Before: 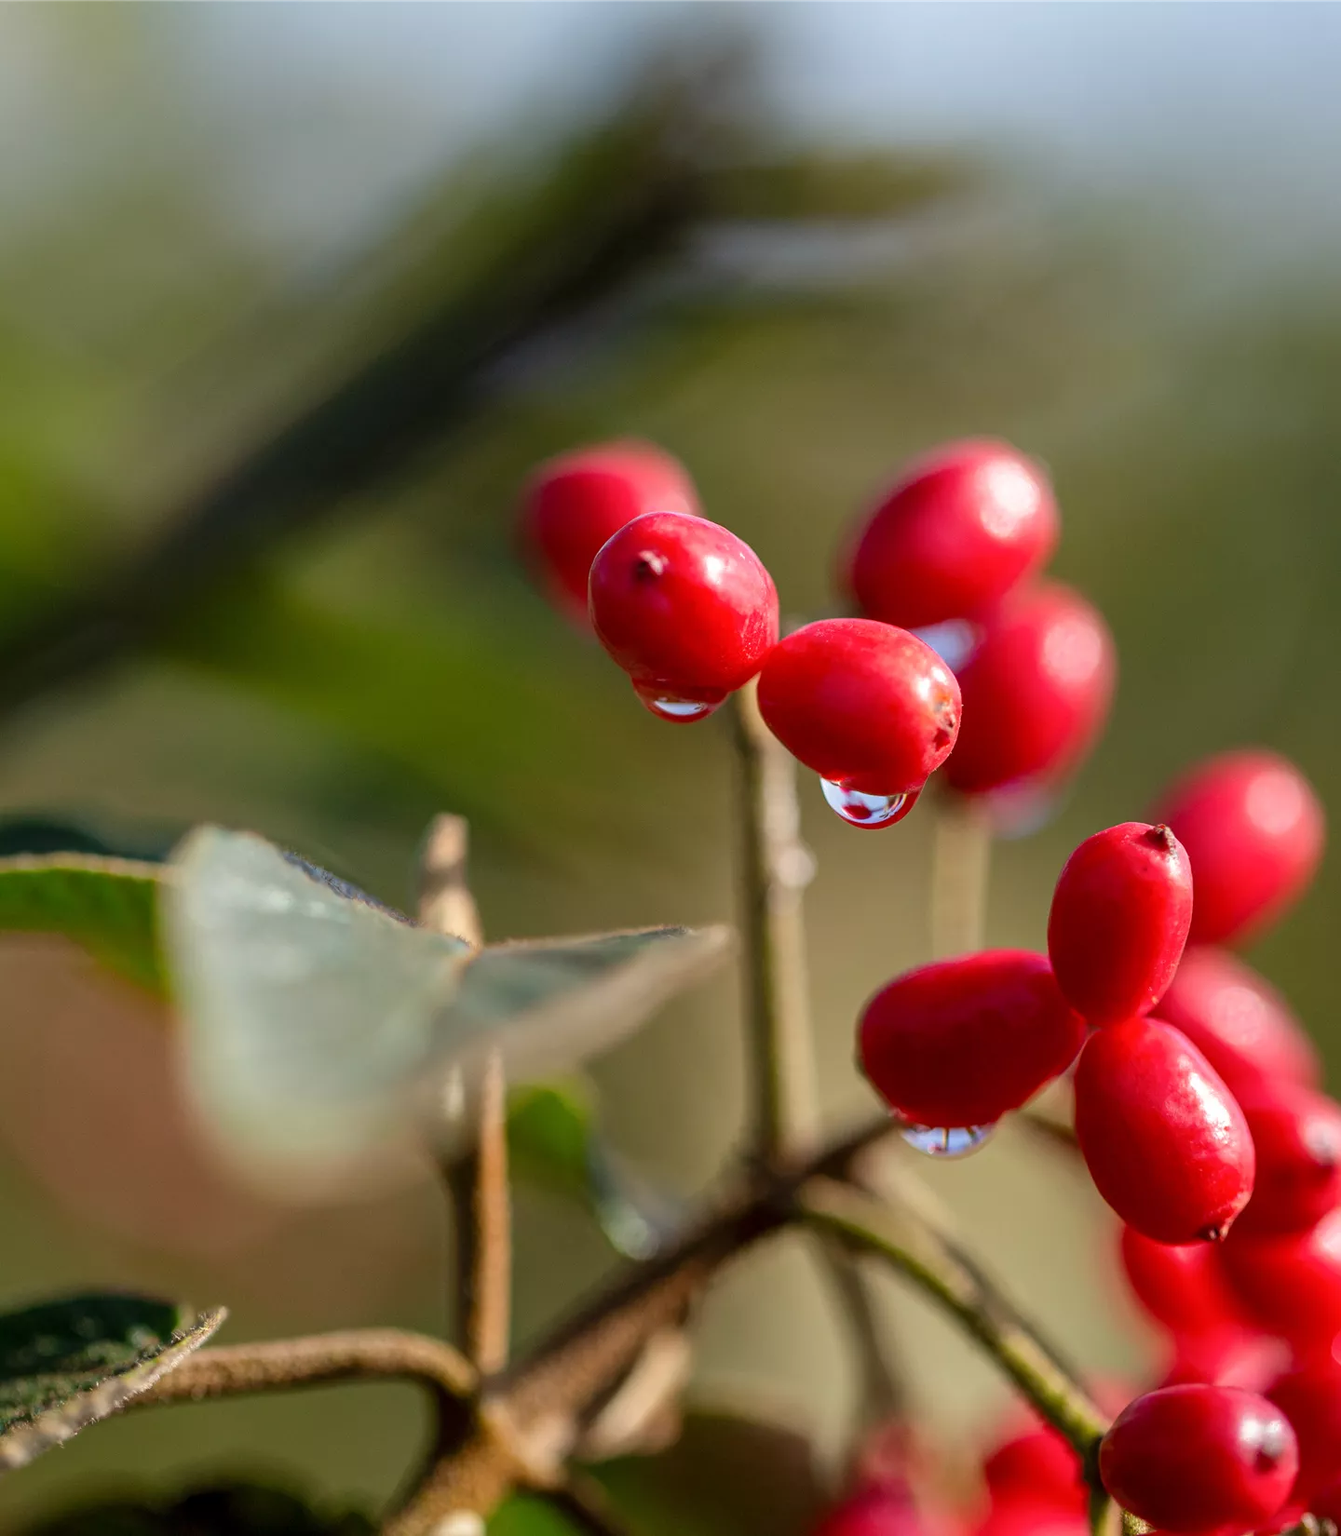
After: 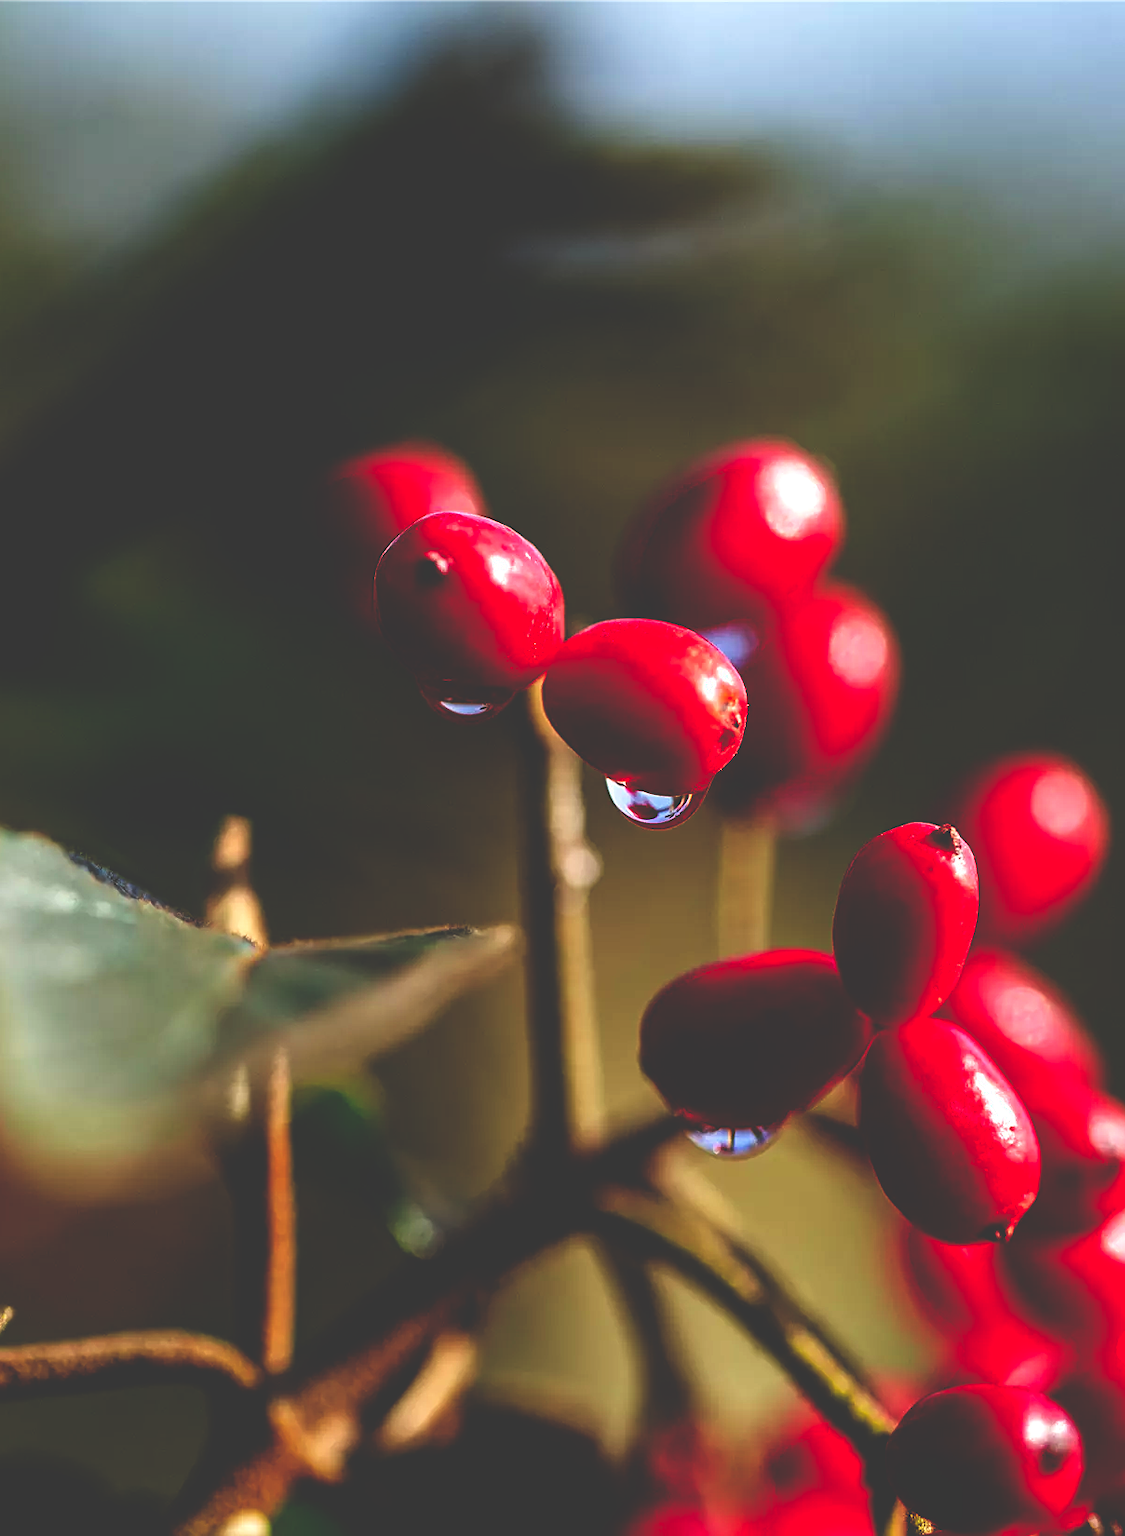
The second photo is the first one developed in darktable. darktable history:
crop: left 15.981%
sharpen: radius 1.935
base curve: curves: ch0 [(0, 0.036) (0.083, 0.04) (0.804, 1)], preserve colors none
